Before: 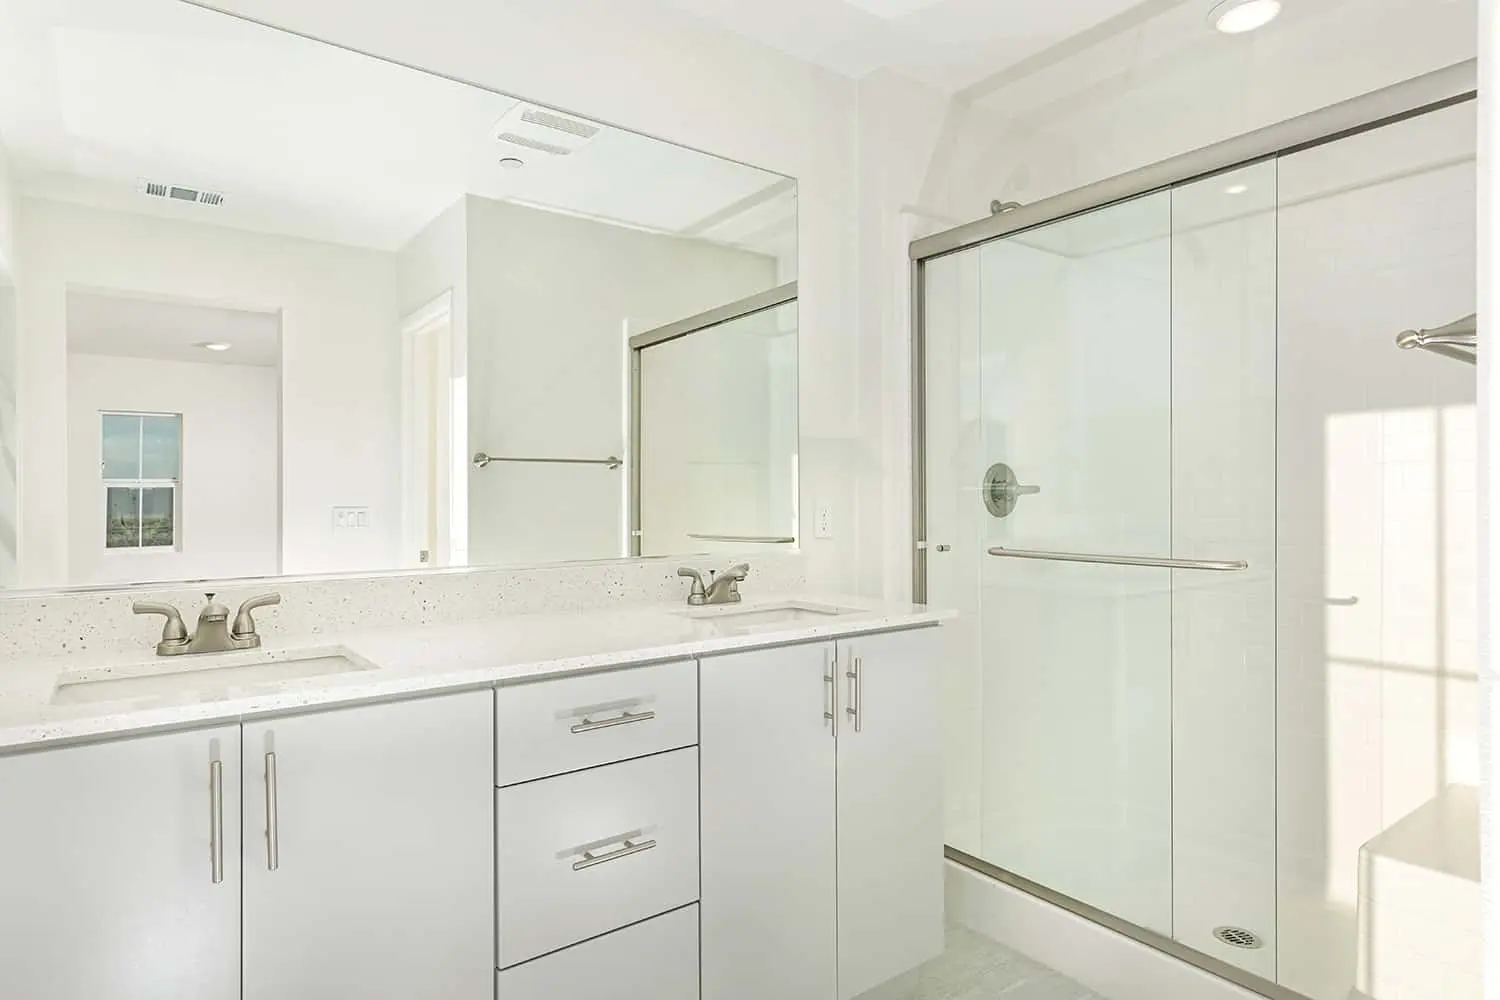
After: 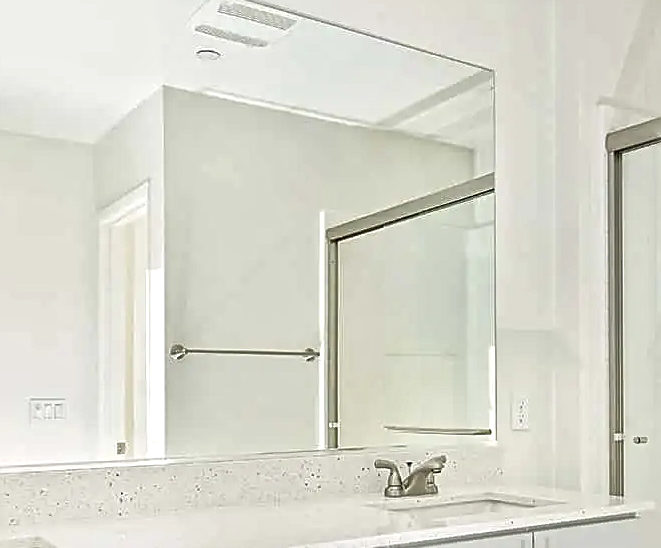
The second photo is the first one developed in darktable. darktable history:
sharpen: on, module defaults
crop: left 20.248%, top 10.86%, right 35.675%, bottom 34.321%
local contrast: mode bilateral grid, contrast 20, coarseness 19, detail 163%, midtone range 0.2
